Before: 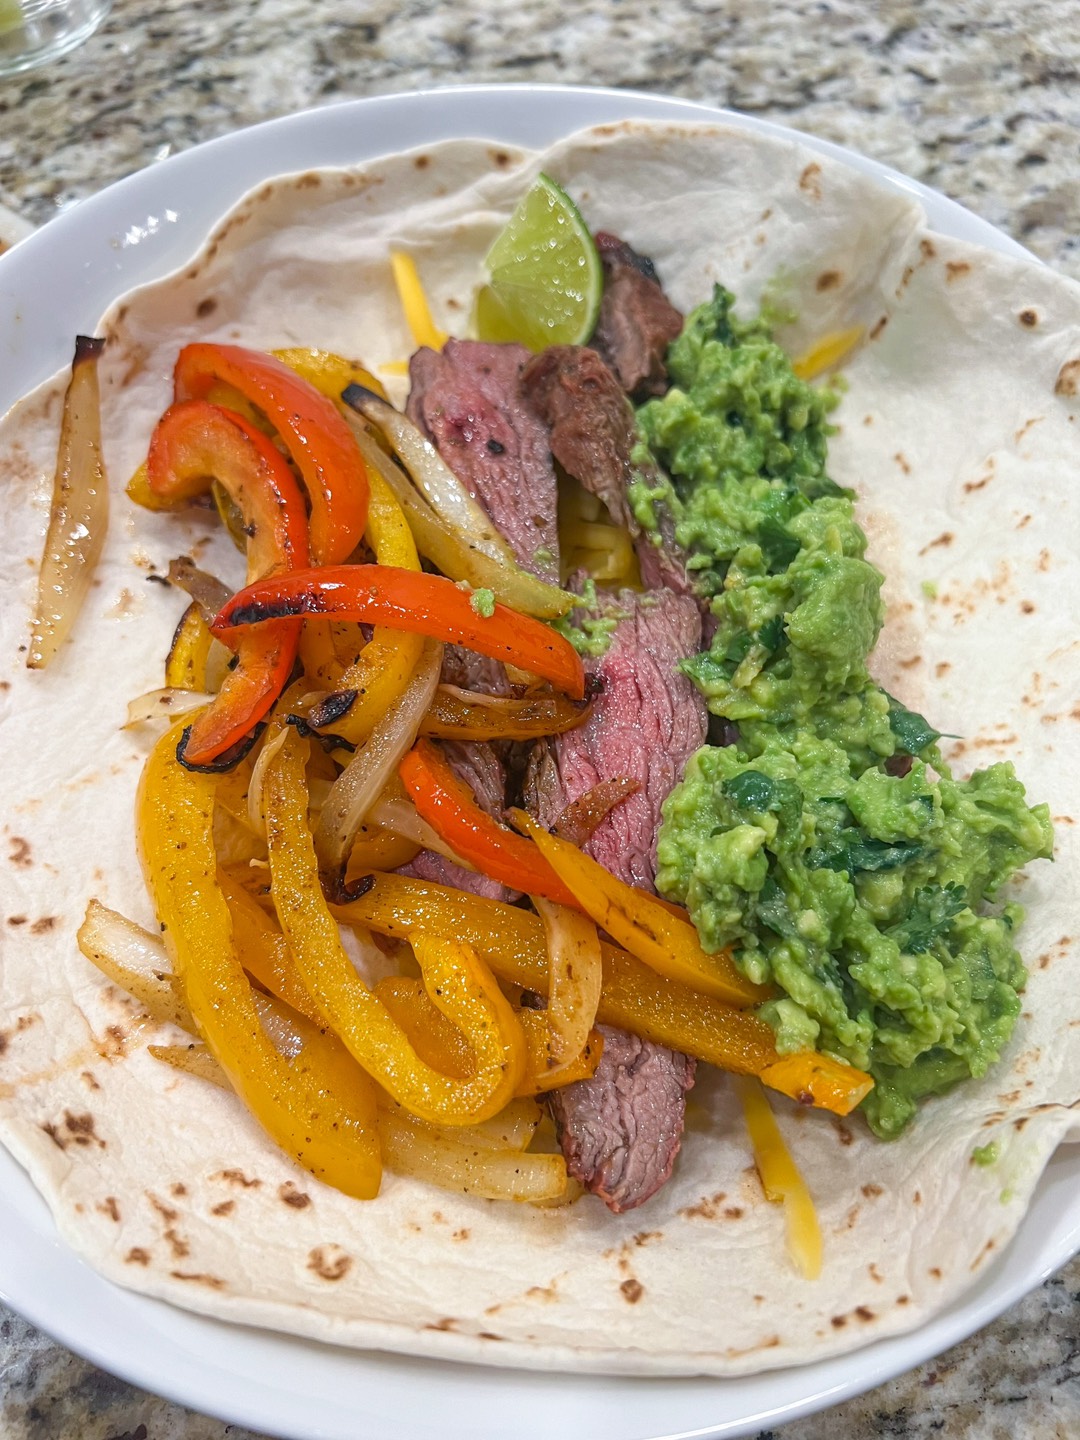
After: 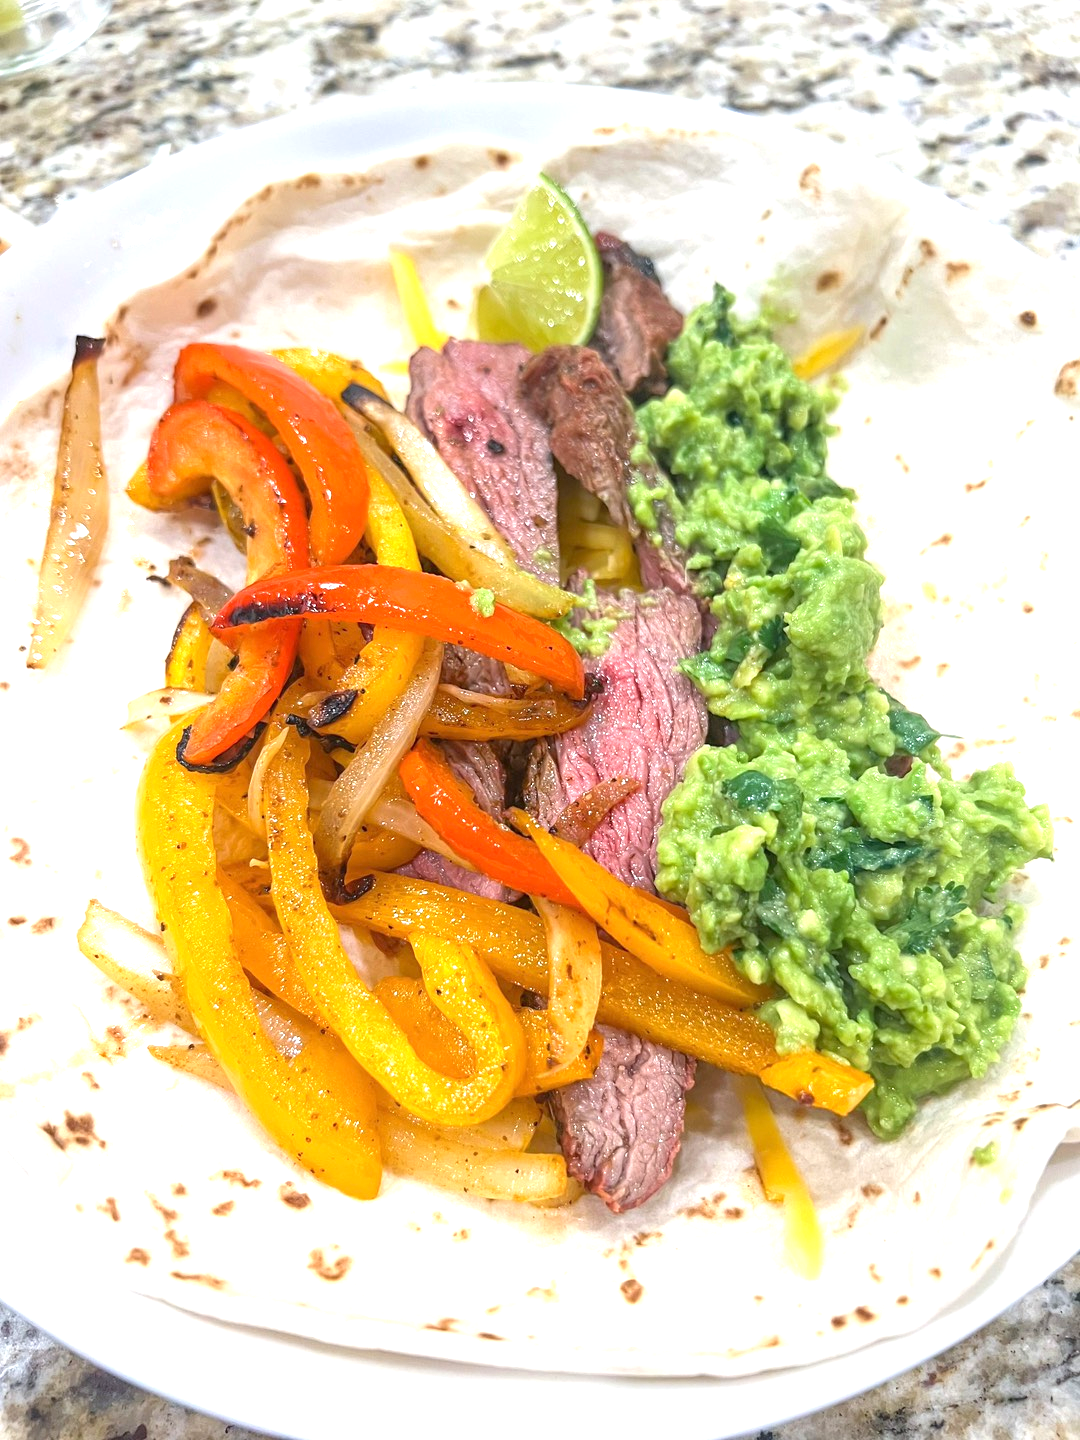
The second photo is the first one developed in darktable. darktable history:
exposure: exposure 1.068 EV, compensate highlight preservation false
